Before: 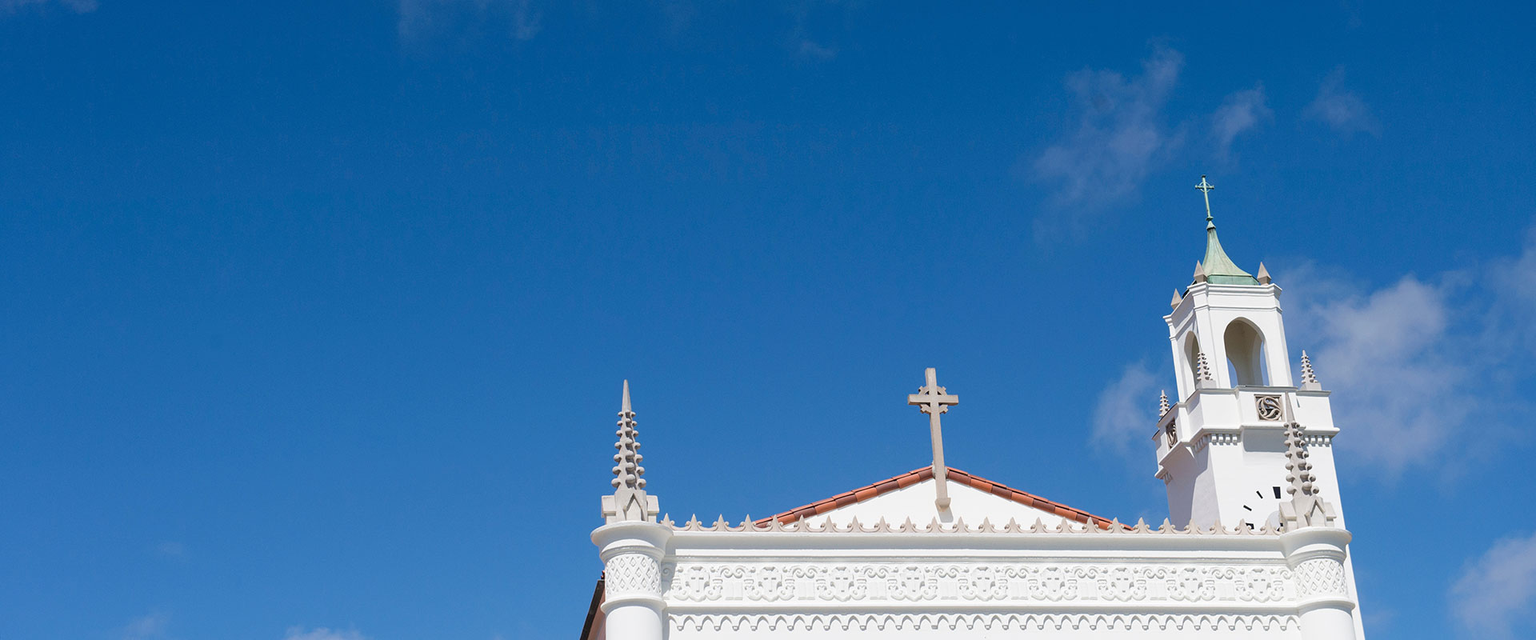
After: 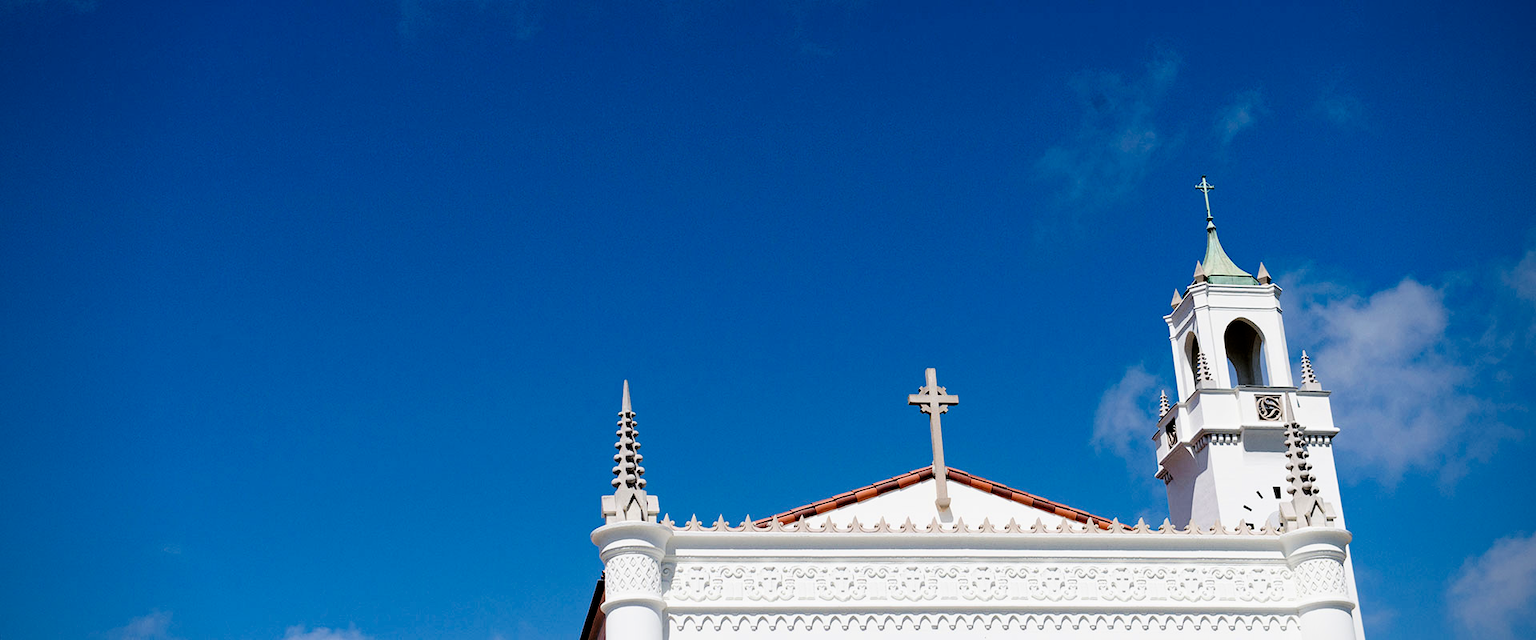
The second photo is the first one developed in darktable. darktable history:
haze removal: adaptive false
filmic rgb: middle gray luminance 13.33%, black relative exposure -2.09 EV, white relative exposure 3.11 EV, target black luminance 0%, hardness 1.78, latitude 59.32%, contrast 1.722, highlights saturation mix 6.37%, shadows ↔ highlights balance -36.93%, color science v6 (2022)
contrast brightness saturation: brightness -0.092
tone curve: curves: ch0 [(0, 0) (0.068, 0.012) (0.183, 0.089) (0.341, 0.283) (0.547, 0.532) (0.828, 0.815) (1, 0.983)]; ch1 [(0, 0) (0.23, 0.166) (0.34, 0.308) (0.371, 0.337) (0.429, 0.411) (0.477, 0.462) (0.499, 0.498) (0.529, 0.537) (0.559, 0.582) (0.743, 0.798) (1, 1)]; ch2 [(0, 0) (0.431, 0.414) (0.498, 0.503) (0.524, 0.528) (0.568, 0.546) (0.6, 0.597) (0.634, 0.645) (0.728, 0.742) (1, 1)], preserve colors none
exposure: black level correction 0.009, exposure 0.121 EV, compensate highlight preservation false
vignetting: brightness -0.633, saturation -0.009
